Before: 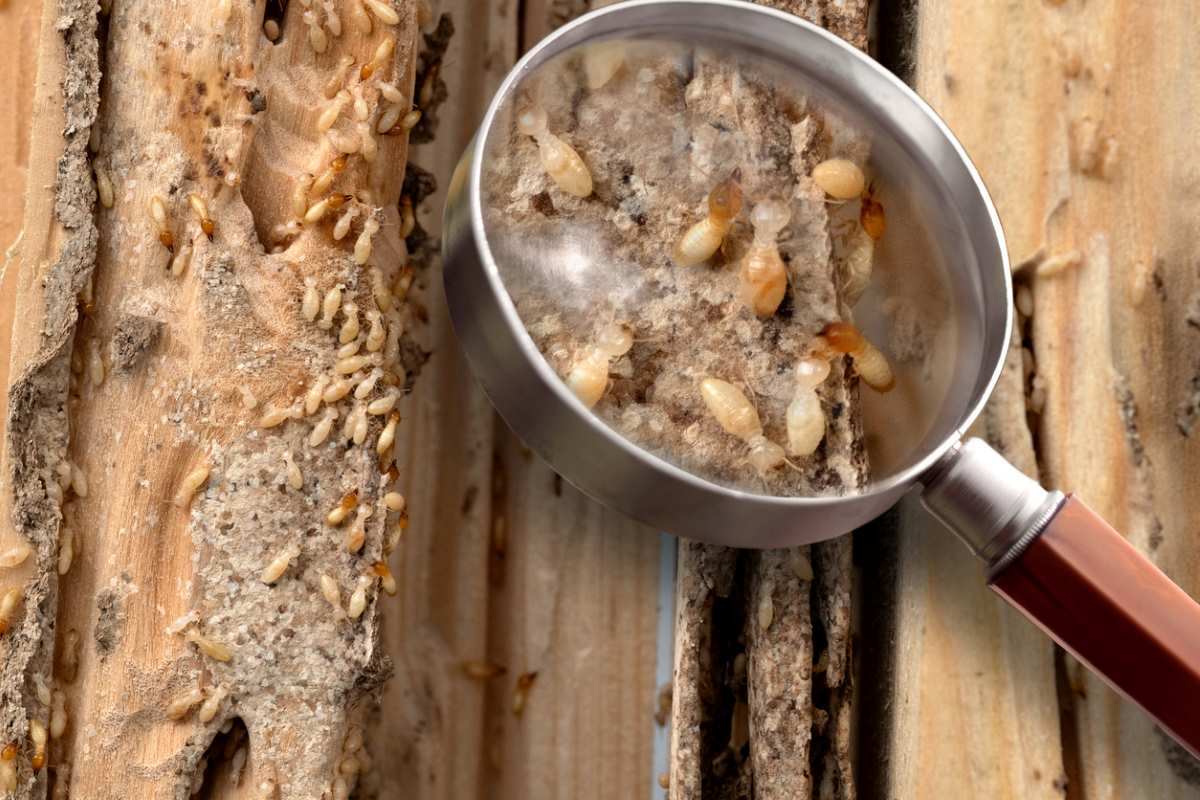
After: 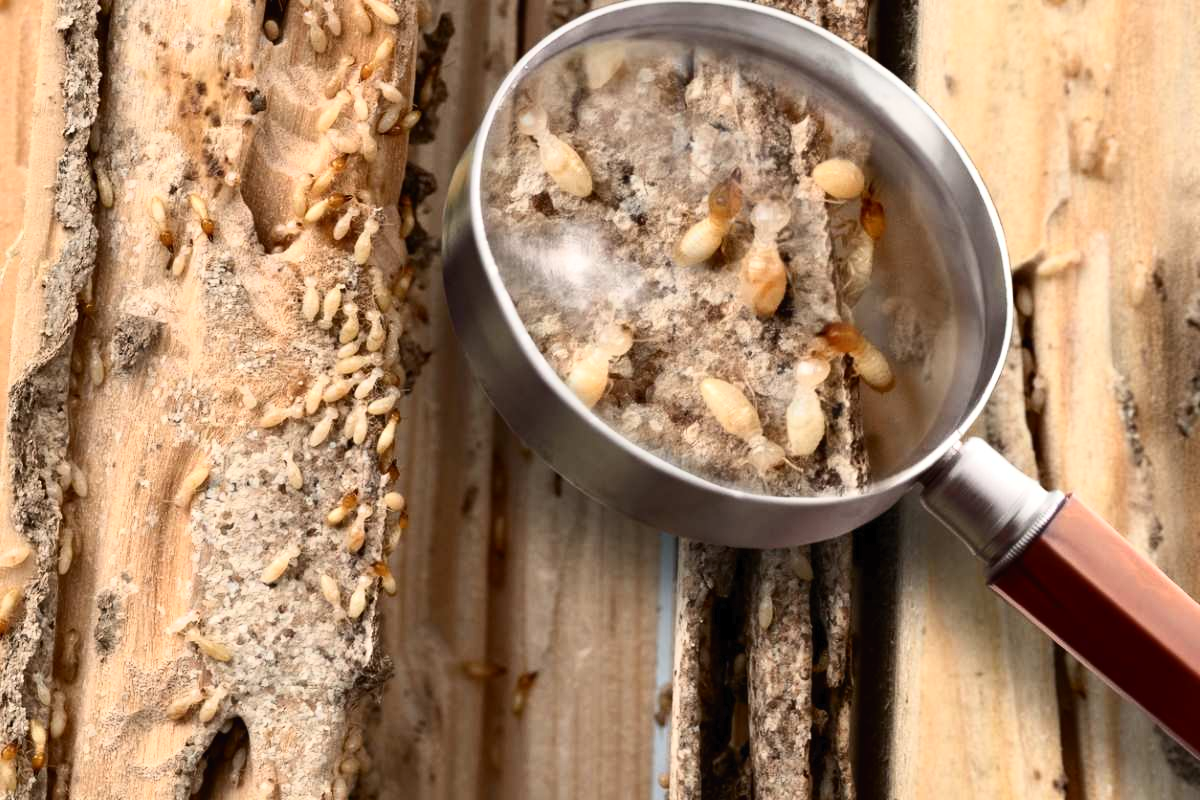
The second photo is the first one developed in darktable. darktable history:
tone curve: curves: ch0 [(0, 0) (0.003, 0.011) (0.011, 0.019) (0.025, 0.03) (0.044, 0.045) (0.069, 0.061) (0.1, 0.085) (0.136, 0.119) (0.177, 0.159) (0.224, 0.205) (0.277, 0.261) (0.335, 0.329) (0.399, 0.407) (0.468, 0.508) (0.543, 0.606) (0.623, 0.71) (0.709, 0.815) (0.801, 0.903) (0.898, 0.957) (1, 1)], color space Lab, independent channels, preserve colors none
